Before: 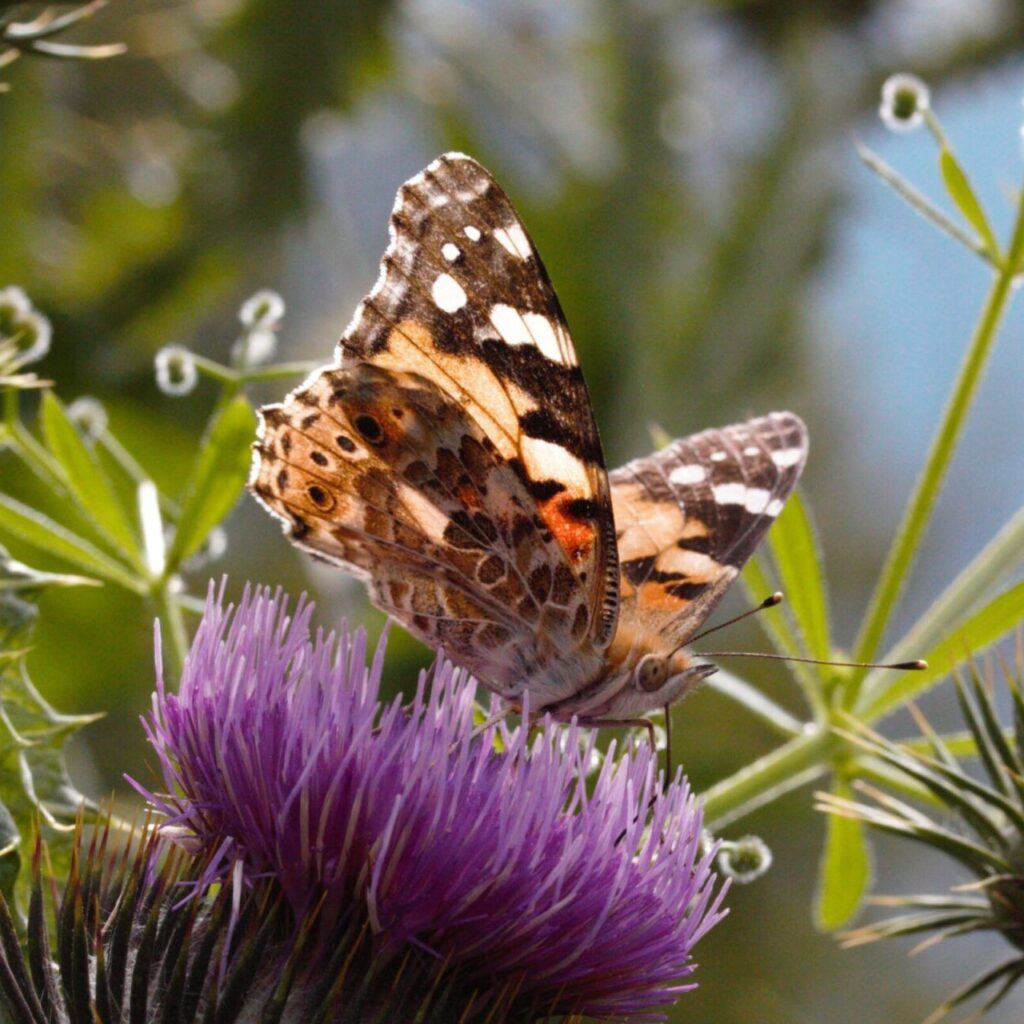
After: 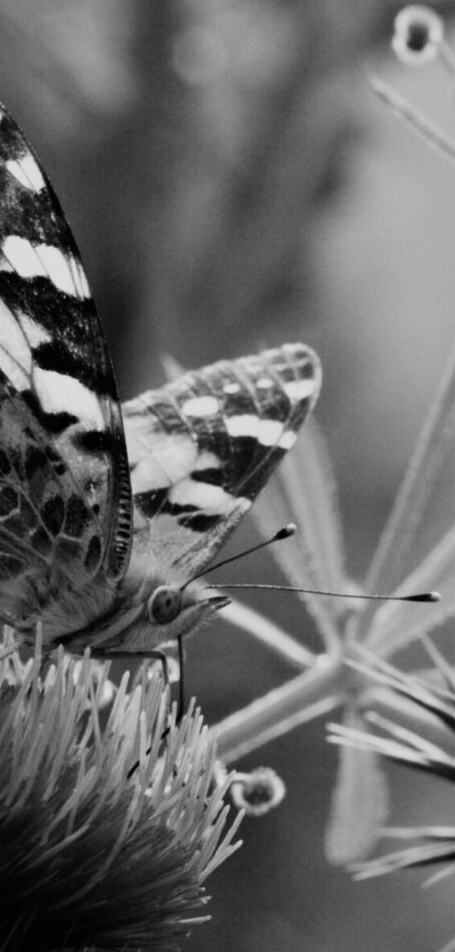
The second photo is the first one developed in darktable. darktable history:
crop: left 47.628%, top 6.643%, right 7.874%
sigmoid: contrast 1.7
monochrome: a 73.58, b 64.21
